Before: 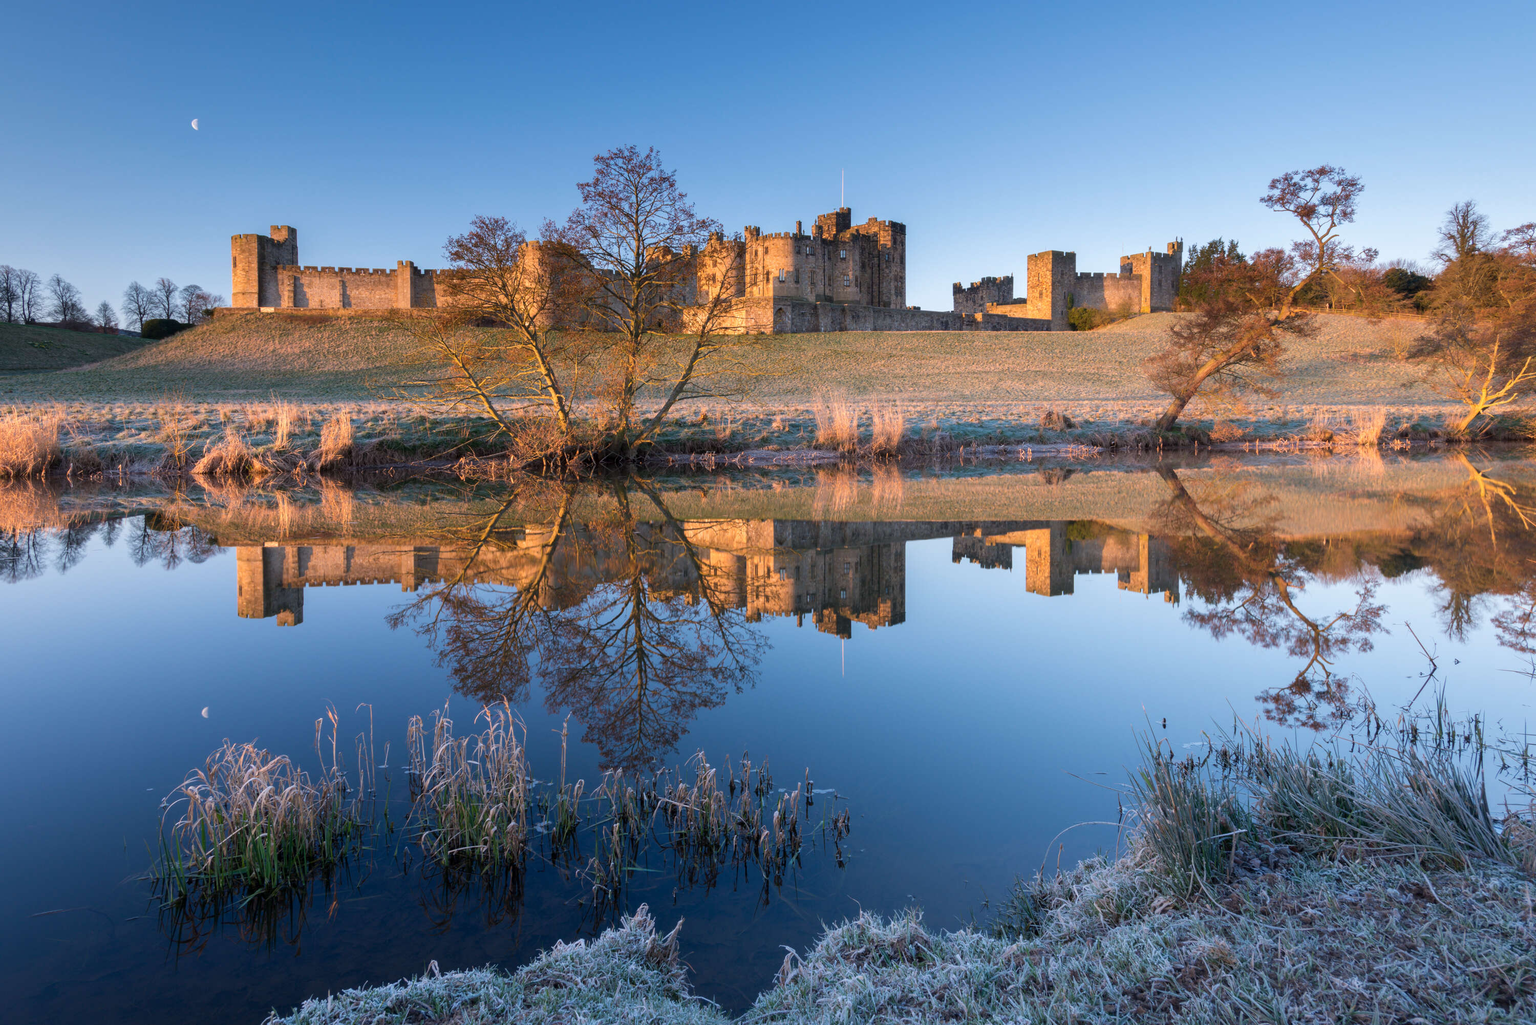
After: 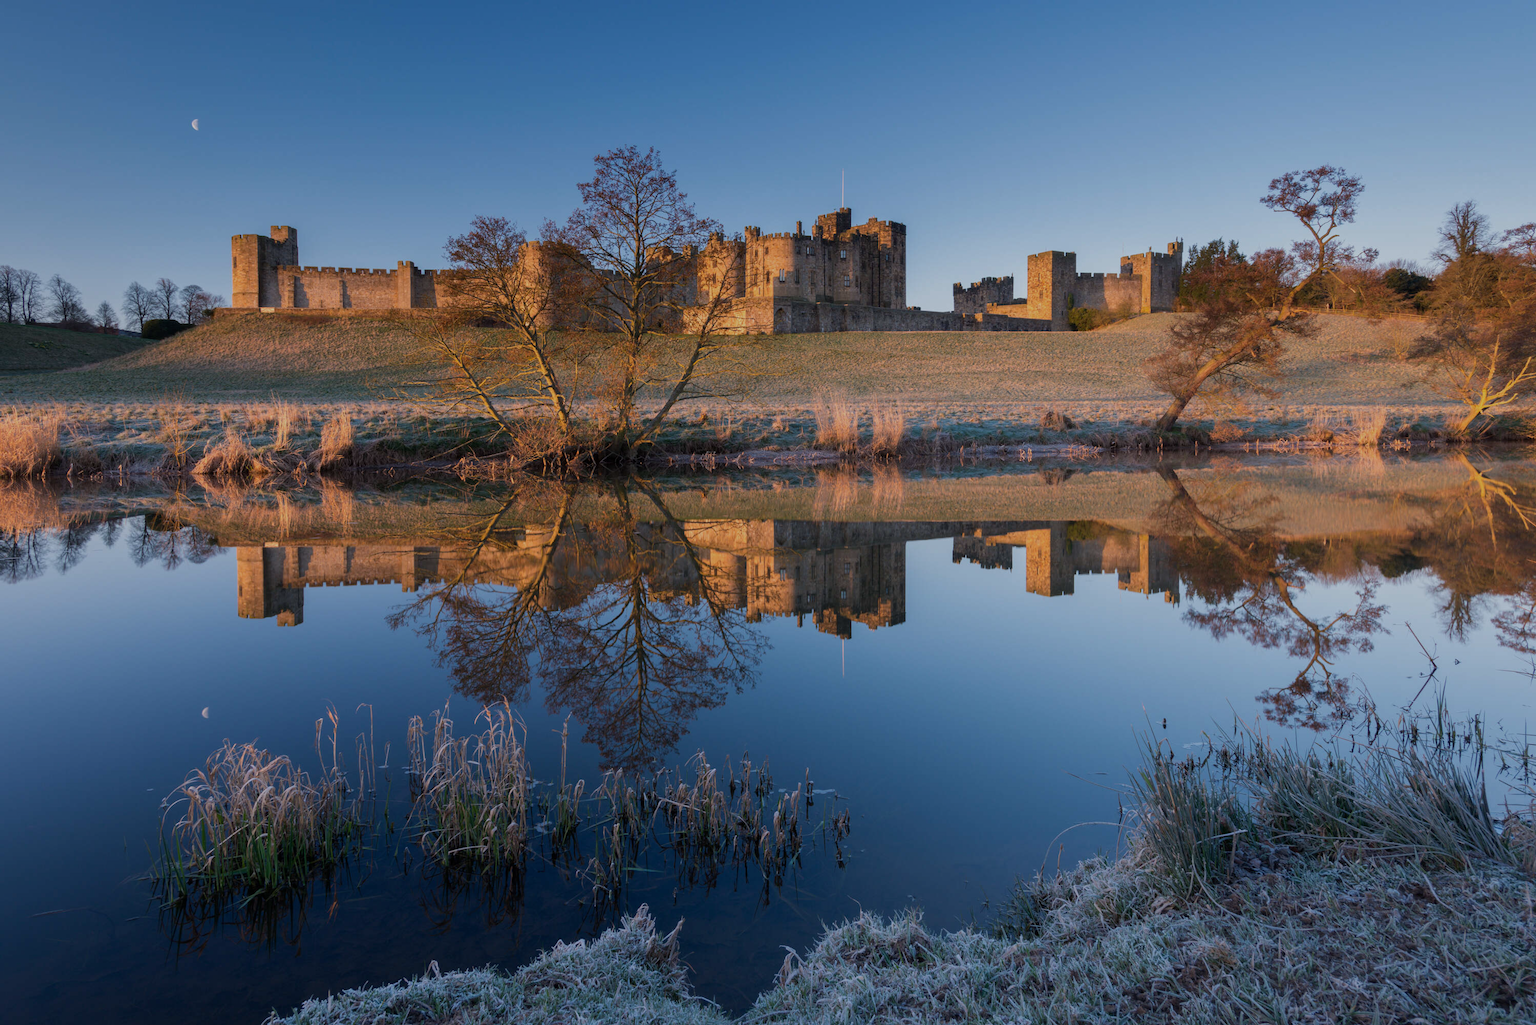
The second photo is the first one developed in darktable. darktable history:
exposure: black level correction 0, exposure -0.731 EV, compensate highlight preservation false
